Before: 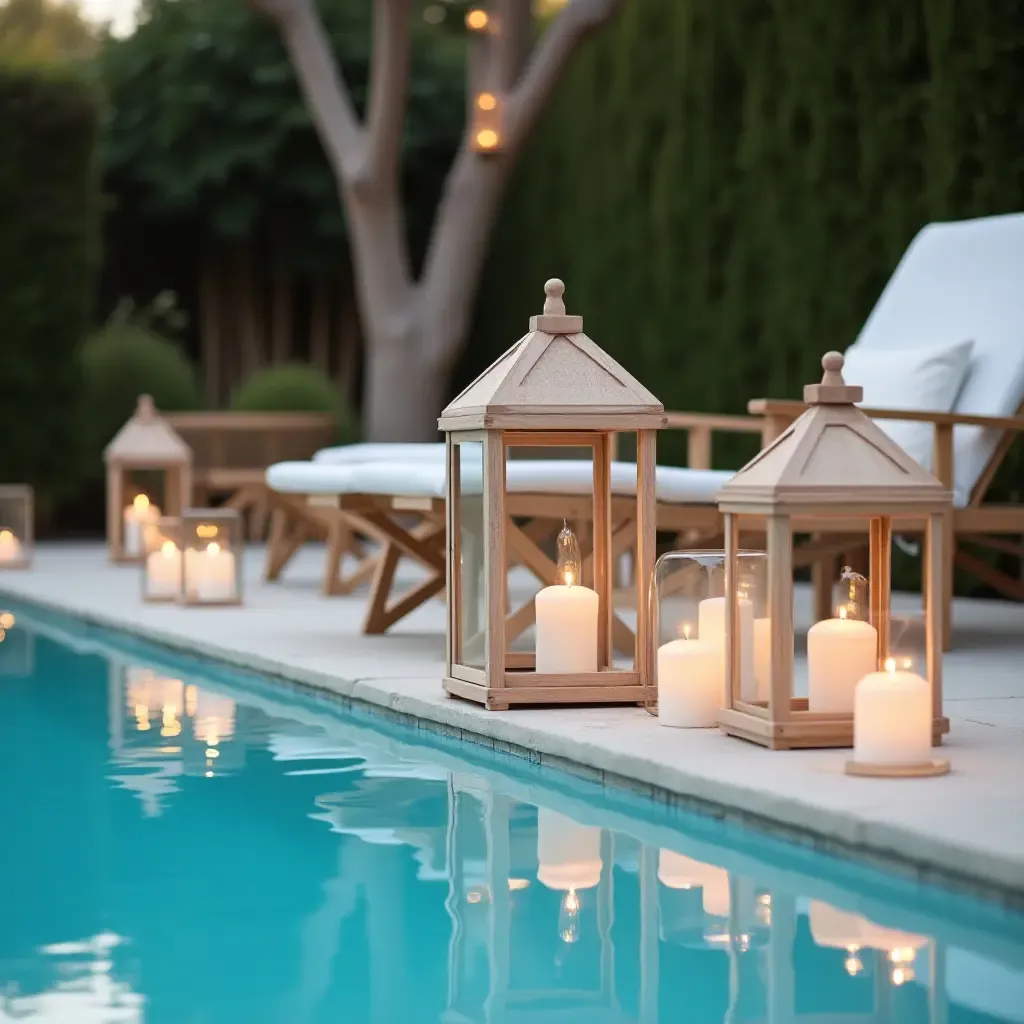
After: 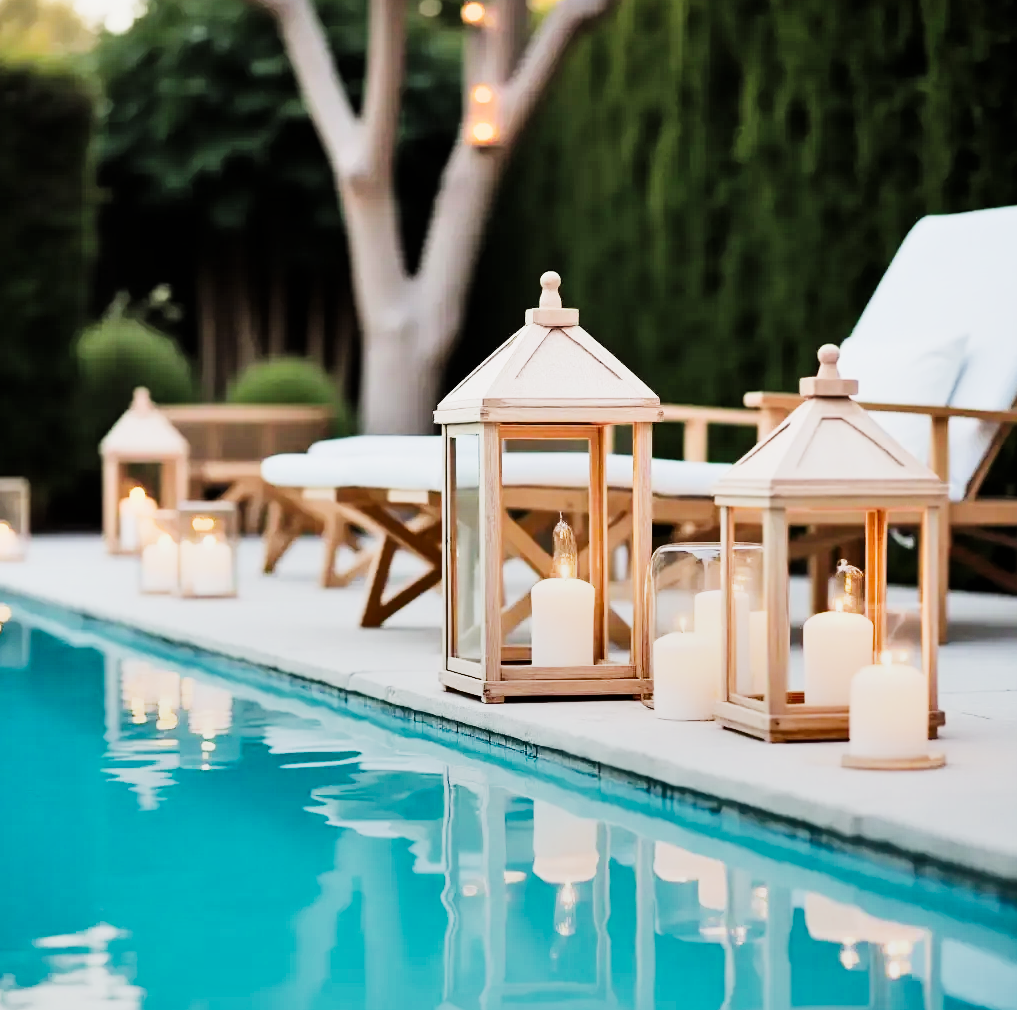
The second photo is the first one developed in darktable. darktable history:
shadows and highlights: white point adjustment 0.132, highlights -70.73, soften with gaussian
crop: left 0.451%, top 0.687%, right 0.154%, bottom 0.648%
exposure: black level correction 0, exposure 1 EV, compensate highlight preservation false
tone curve: curves: ch0 [(0, 0) (0.131, 0.116) (0.316, 0.345) (0.501, 0.584) (0.629, 0.732) (0.812, 0.888) (1, 0.974)]; ch1 [(0, 0) (0.366, 0.367) (0.475, 0.462) (0.494, 0.496) (0.504, 0.499) (0.553, 0.584) (1, 1)]; ch2 [(0, 0) (0.333, 0.346) (0.375, 0.375) (0.424, 0.43) (0.476, 0.492) (0.502, 0.502) (0.533, 0.556) (0.566, 0.599) (0.614, 0.653) (1, 1)], preserve colors none
filmic rgb: black relative exposure -7.5 EV, white relative exposure 4.99 EV, threshold 3.04 EV, hardness 3.34, contrast 1.301, enable highlight reconstruction true
